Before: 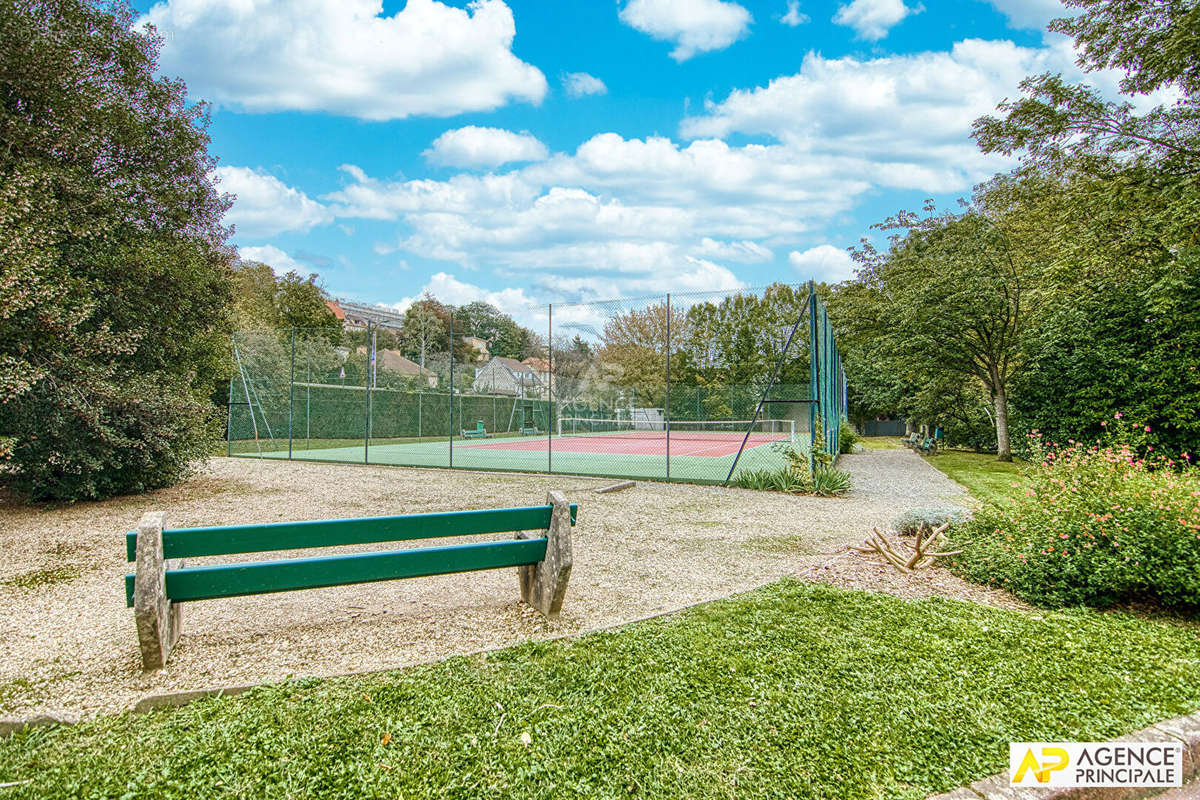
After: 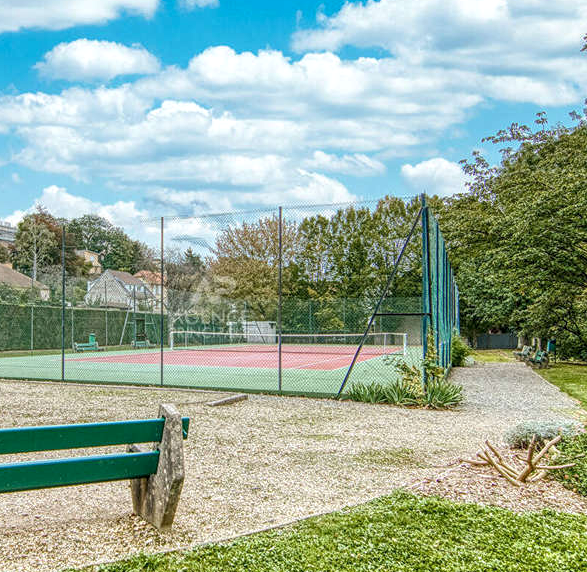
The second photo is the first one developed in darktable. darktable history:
crop: left 32.34%, top 10.947%, right 18.711%, bottom 17.546%
tone equalizer: on, module defaults
local contrast: on, module defaults
